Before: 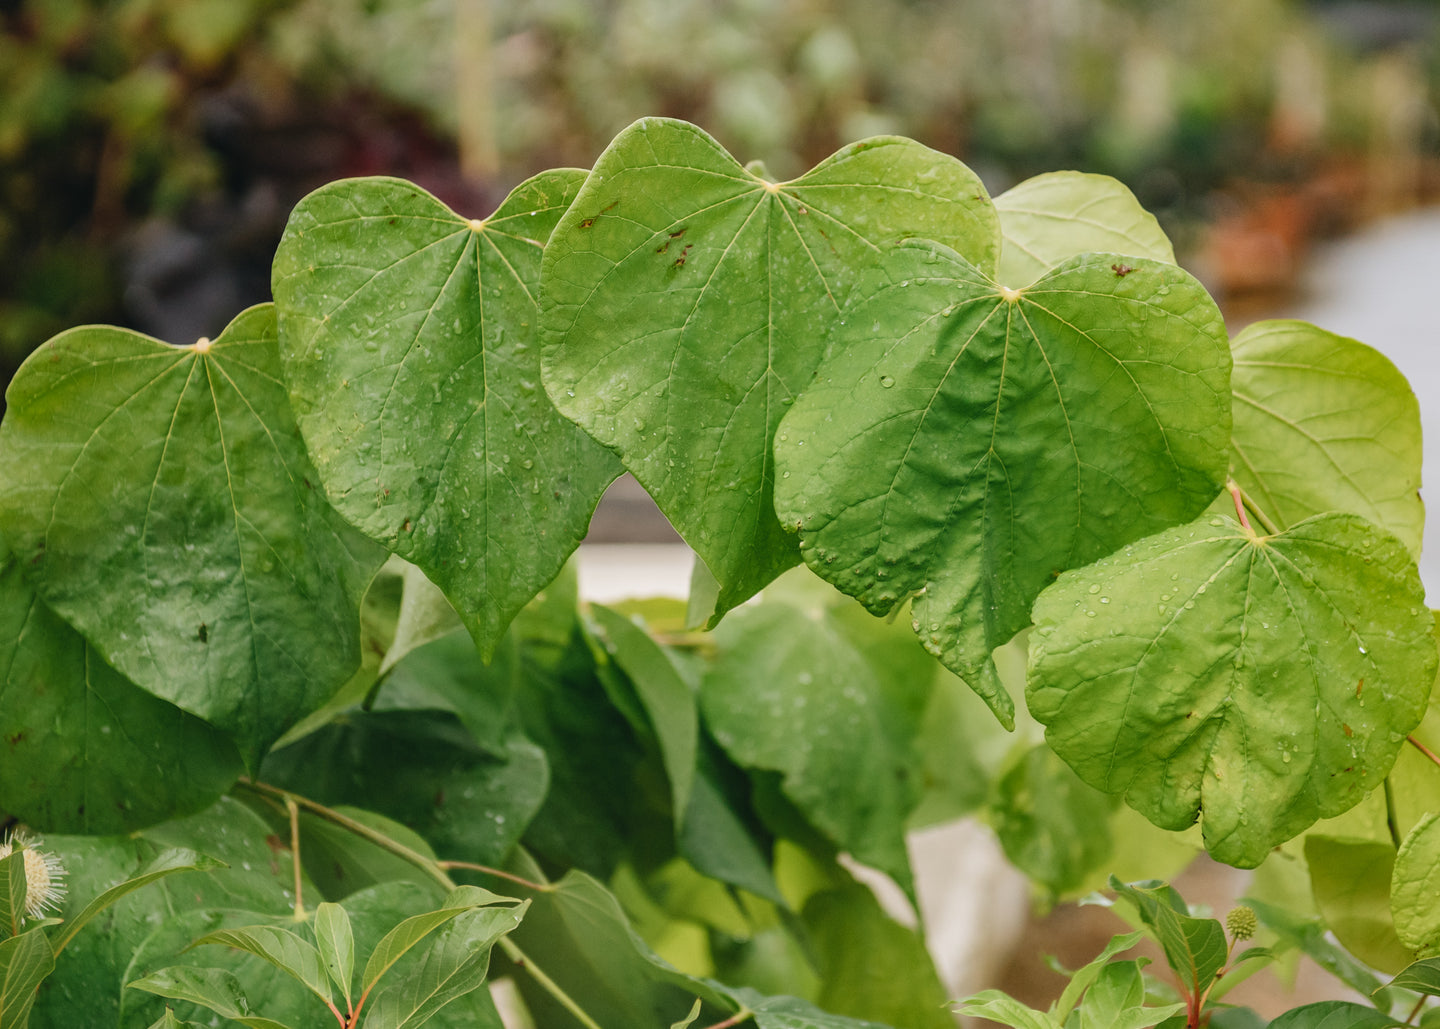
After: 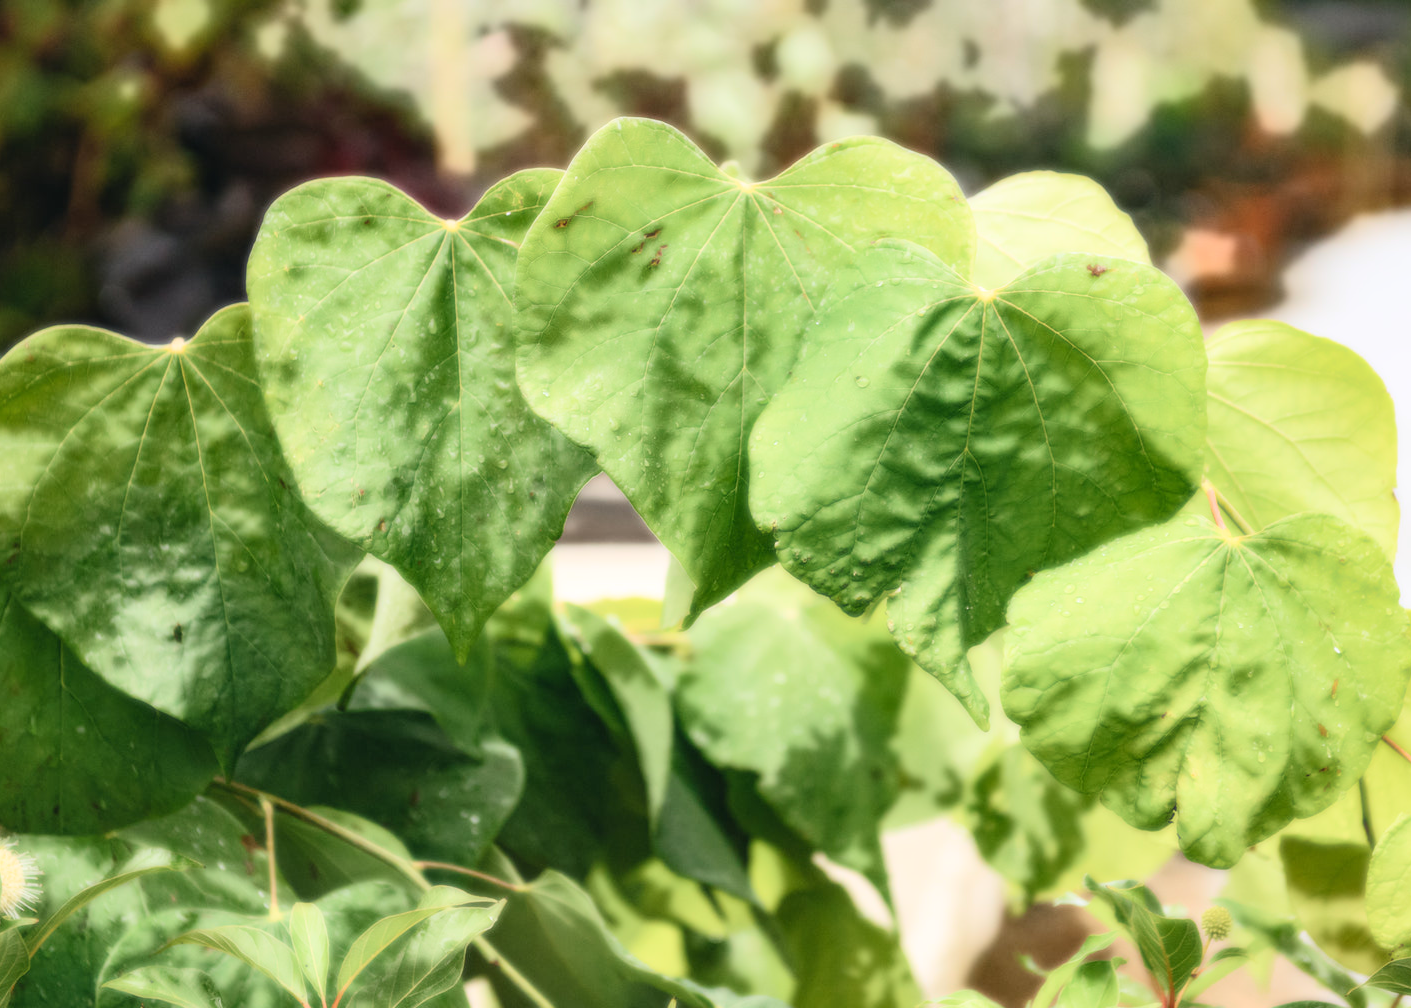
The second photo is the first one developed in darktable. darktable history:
exposure: exposure -0.01 EV, compensate highlight preservation false
crop: left 1.743%, right 0.268%, bottom 2.011%
bloom: size 0%, threshold 54.82%, strength 8.31%
